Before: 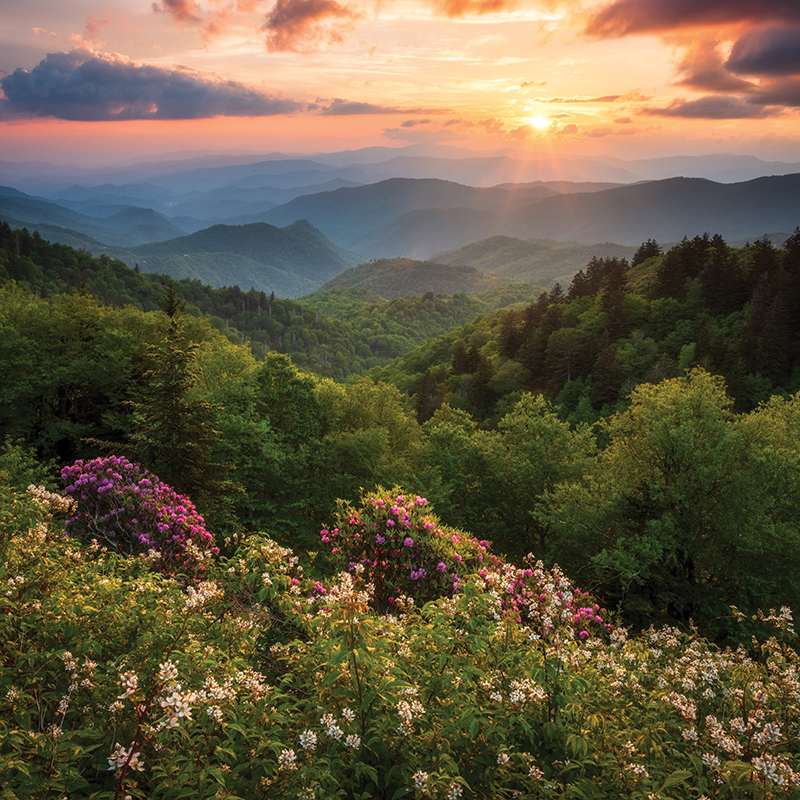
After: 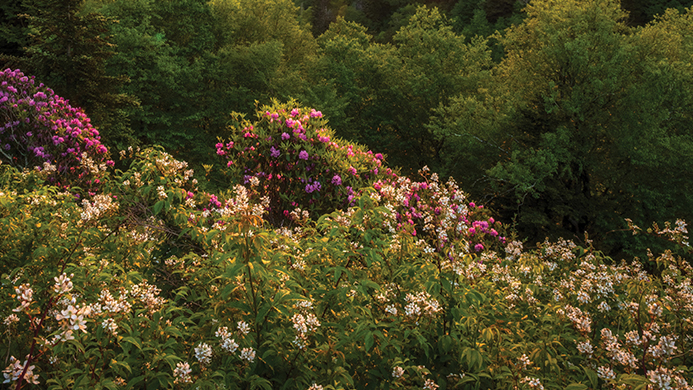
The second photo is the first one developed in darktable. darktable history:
color calibration: illuminant same as pipeline (D50), adaptation XYZ, x 0.346, y 0.357, temperature 5008.77 K
crop and rotate: left 13.253%, top 48.389%, bottom 2.811%
